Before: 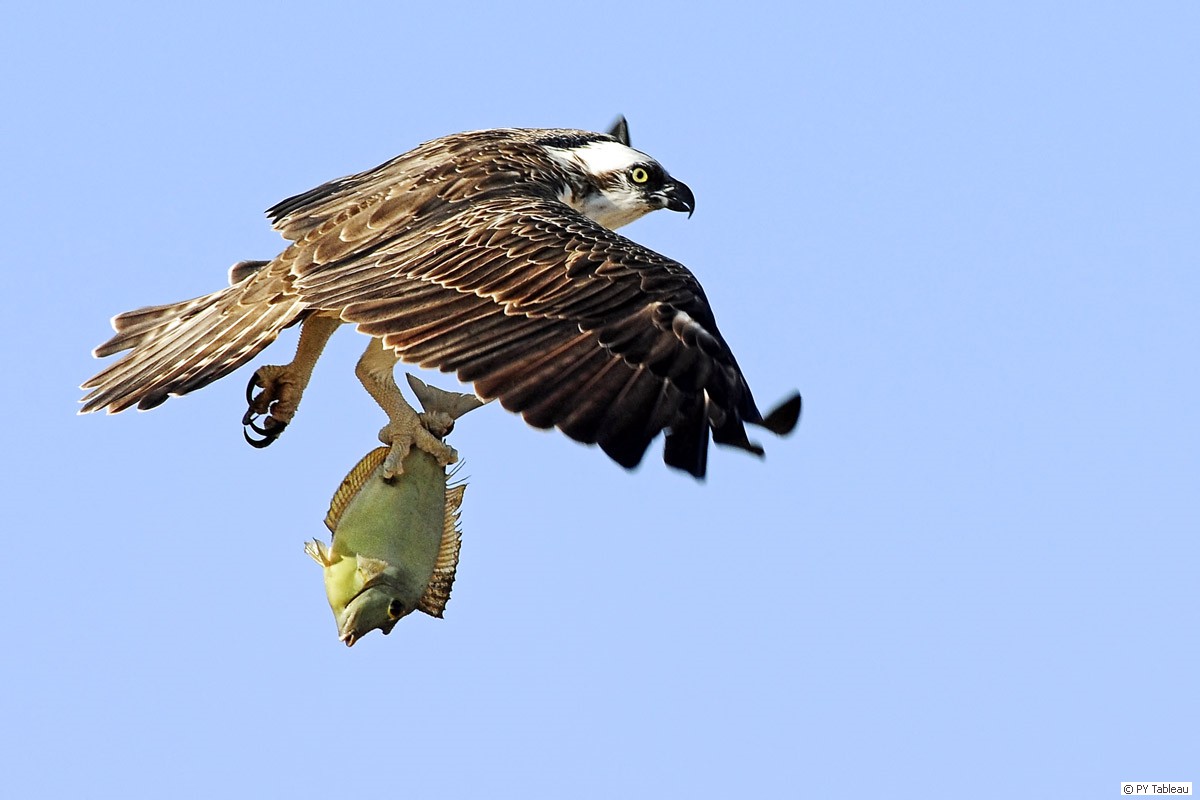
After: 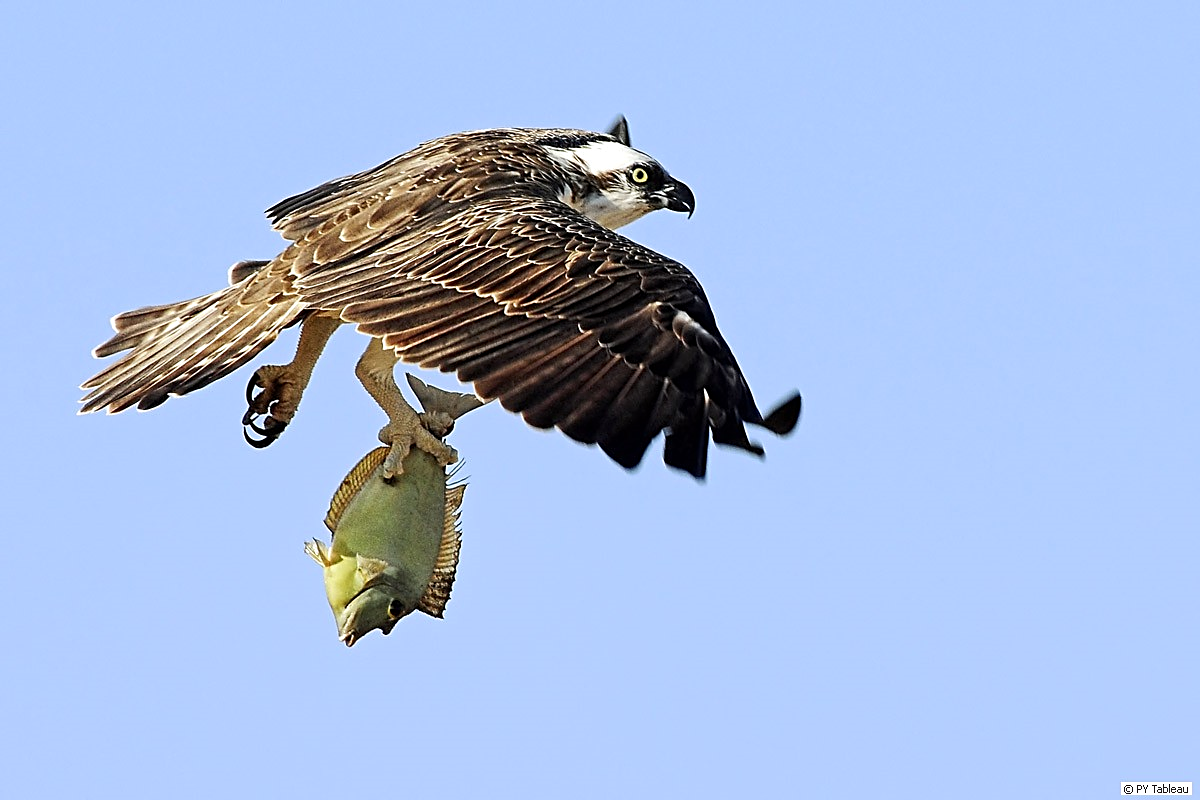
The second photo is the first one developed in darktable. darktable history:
sharpen: on, module defaults
exposure: exposure 0.02 EV, compensate highlight preservation false
